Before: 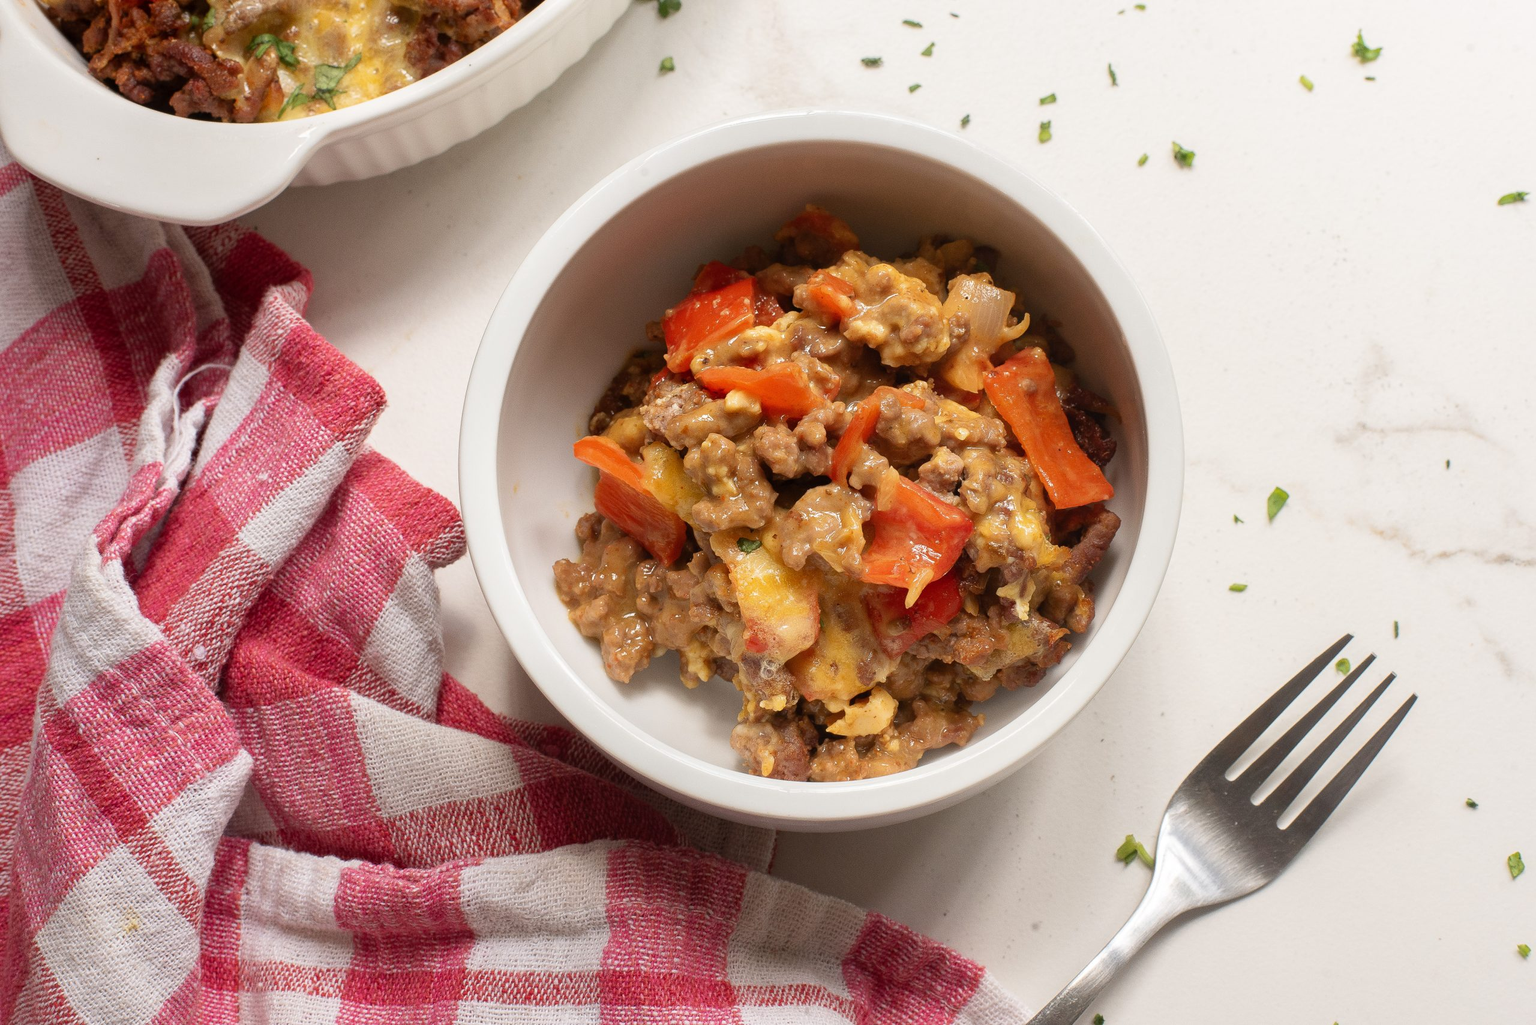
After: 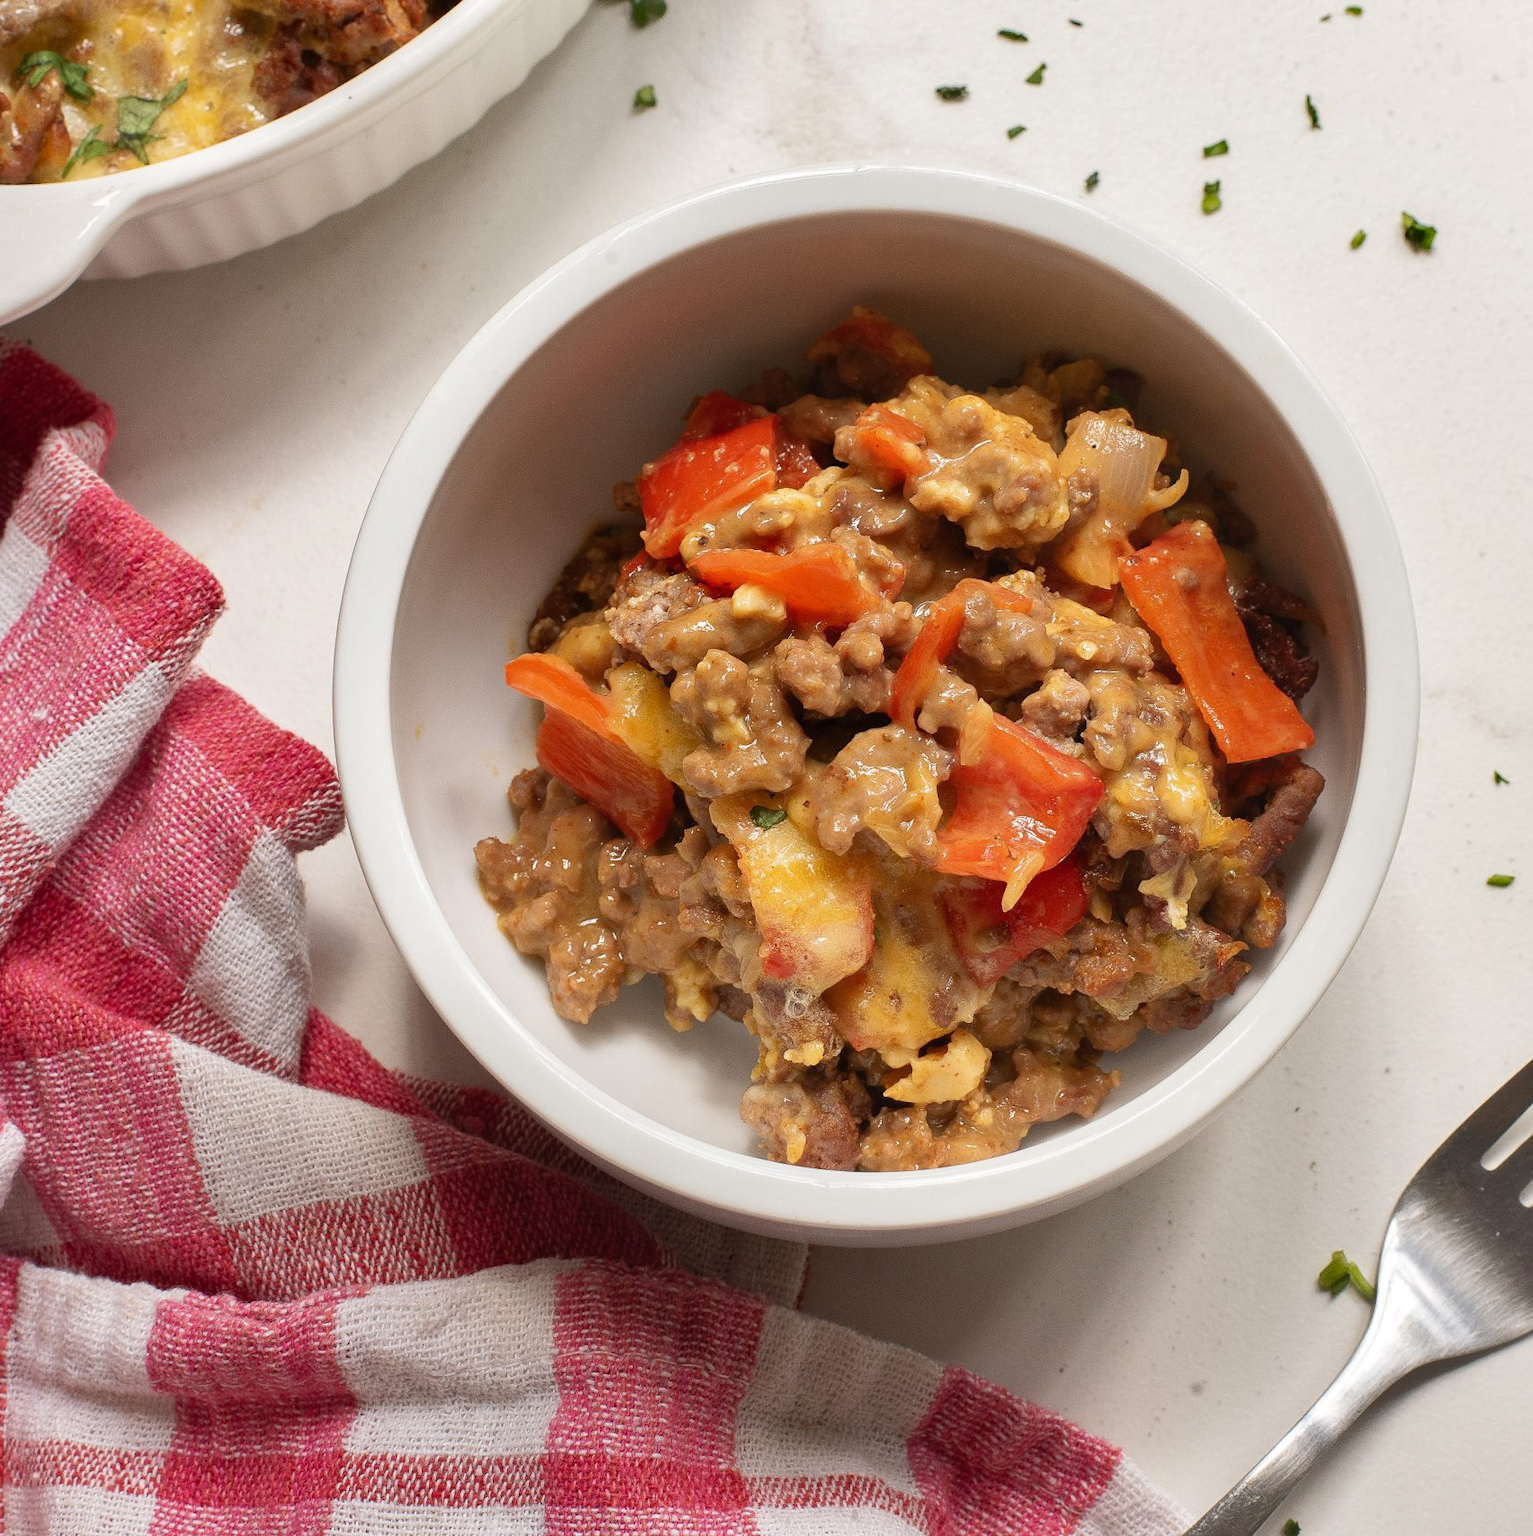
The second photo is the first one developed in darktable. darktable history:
tone equalizer: edges refinement/feathering 500, mask exposure compensation -1.57 EV, preserve details no
crop: left 15.418%, right 17.928%
shadows and highlights: soften with gaussian
